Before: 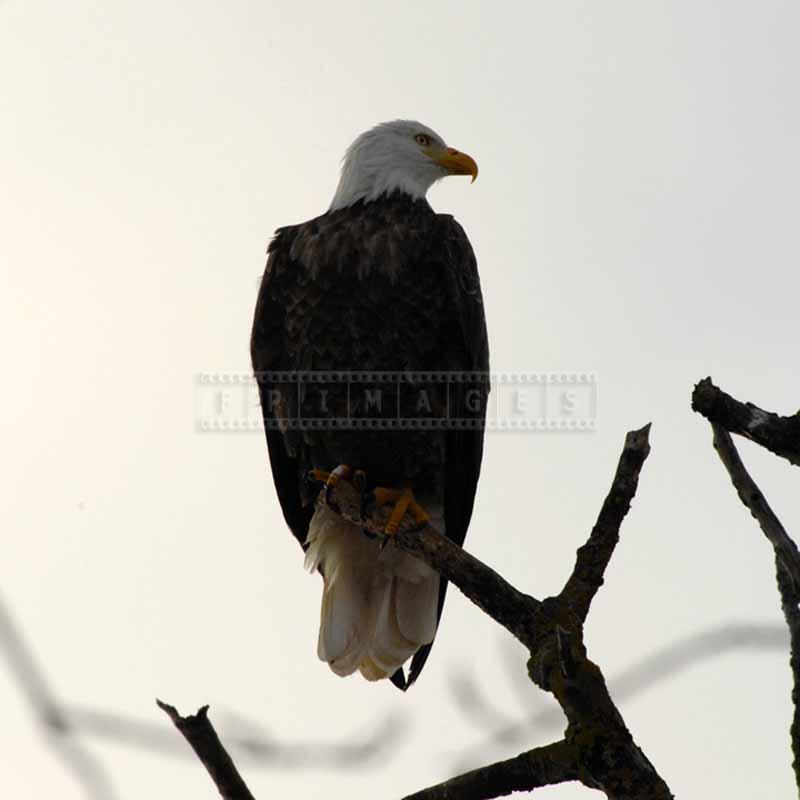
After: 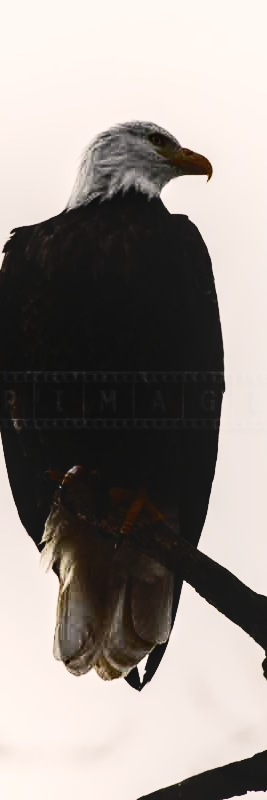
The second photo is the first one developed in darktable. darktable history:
shadows and highlights: shadows 31.79, highlights -32.92, soften with gaussian
tone curve: curves: ch0 [(0, 0) (0.003, 0.003) (0.011, 0.012) (0.025, 0.026) (0.044, 0.046) (0.069, 0.072) (0.1, 0.104) (0.136, 0.141) (0.177, 0.184) (0.224, 0.233) (0.277, 0.288) (0.335, 0.348) (0.399, 0.414) (0.468, 0.486) (0.543, 0.564) (0.623, 0.647) (0.709, 0.736) (0.801, 0.831) (0.898, 0.921) (1, 1)], color space Lab, independent channels, preserve colors none
local contrast: on, module defaults
contrast brightness saturation: contrast 0.483, saturation -0.099
color correction: highlights a* 5.6, highlights b* 5.2, saturation 0.631
base curve: curves: ch0 [(0, 0) (0.036, 0.025) (0.121, 0.166) (0.206, 0.329) (0.605, 0.79) (1, 1)], preserve colors none
crop: left 33.179%, right 33.359%
